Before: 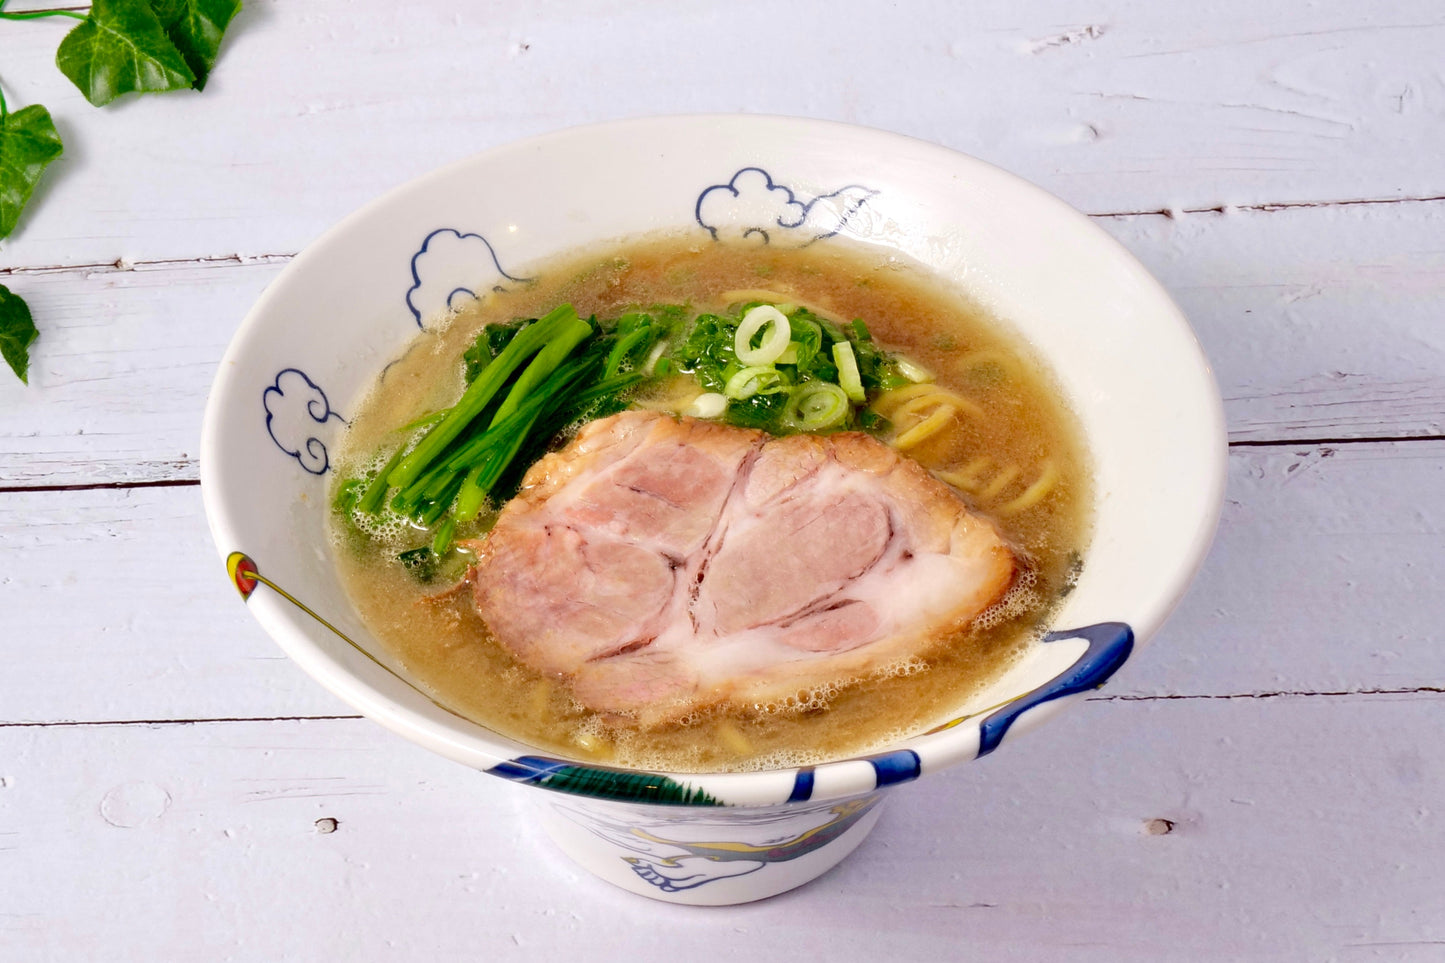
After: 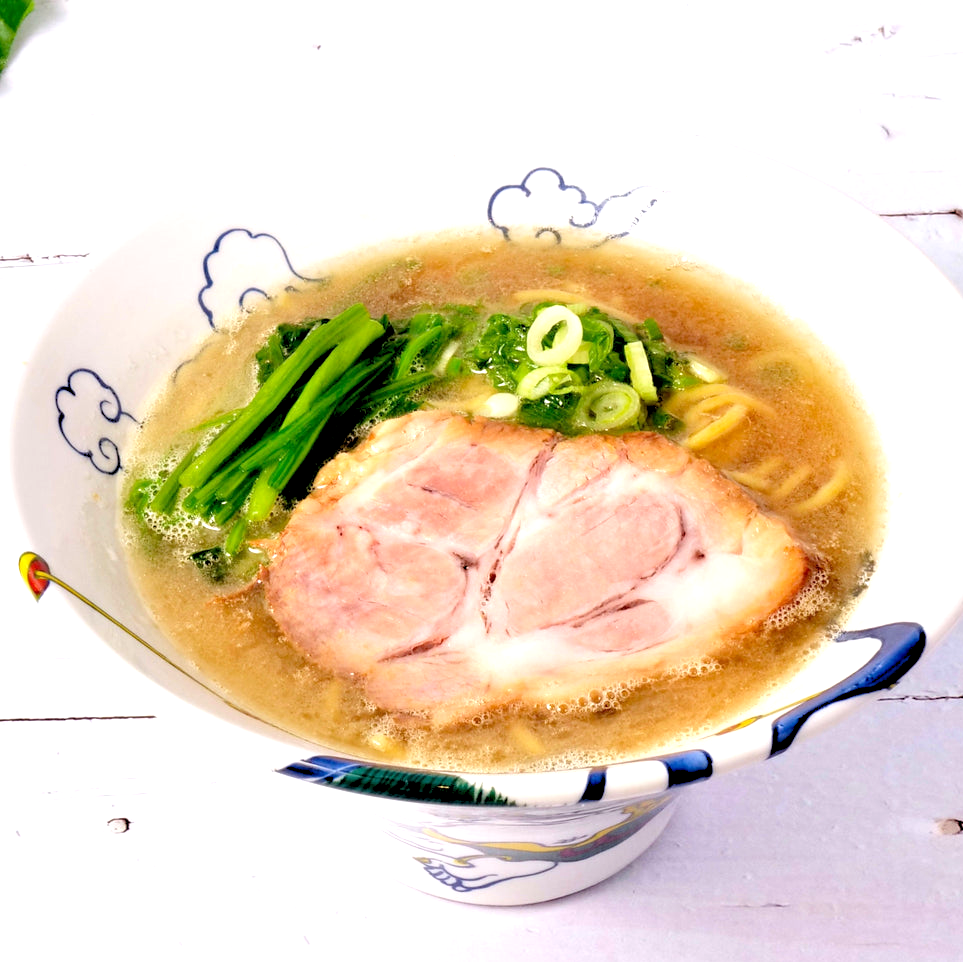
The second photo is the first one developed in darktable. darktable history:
rgb levels: levels [[0.013, 0.434, 0.89], [0, 0.5, 1], [0, 0.5, 1]]
exposure: black level correction 0.001, exposure 0.5 EV, compensate exposure bias true, compensate highlight preservation false
crop and rotate: left 14.436%, right 18.898%
